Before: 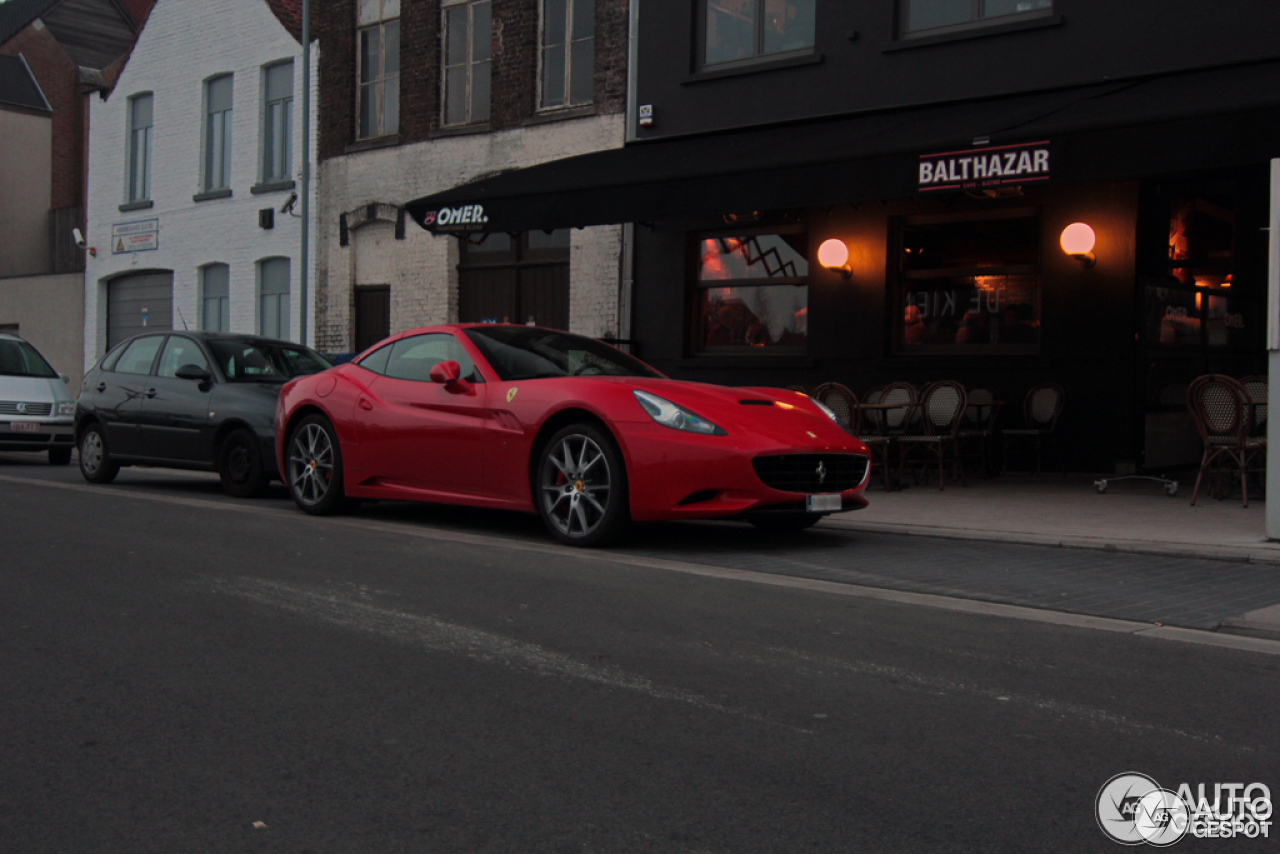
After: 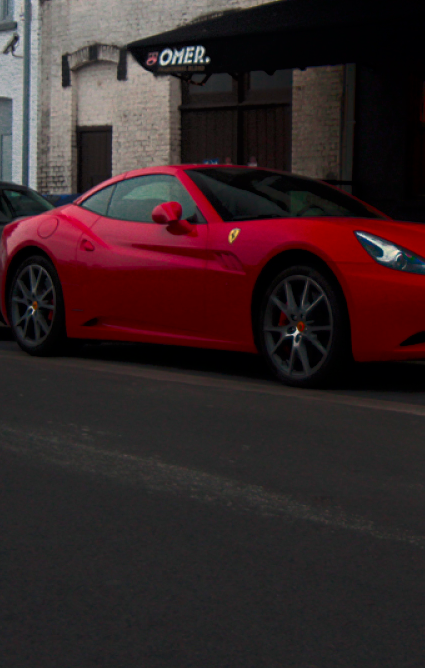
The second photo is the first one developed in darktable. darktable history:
exposure: black level correction 0.001, exposure 0.966 EV, compensate highlight preservation false
crop and rotate: left 21.727%, top 18.674%, right 45.029%, bottom 3%
shadows and highlights: shadows -89.48, highlights 90.84, soften with gaussian
color zones: curves: ch0 [(0.25, 0.5) (0.636, 0.25) (0.75, 0.5)]
tone equalizer: -8 EV -1.87 EV, -7 EV -1.19 EV, -6 EV -1.61 EV
